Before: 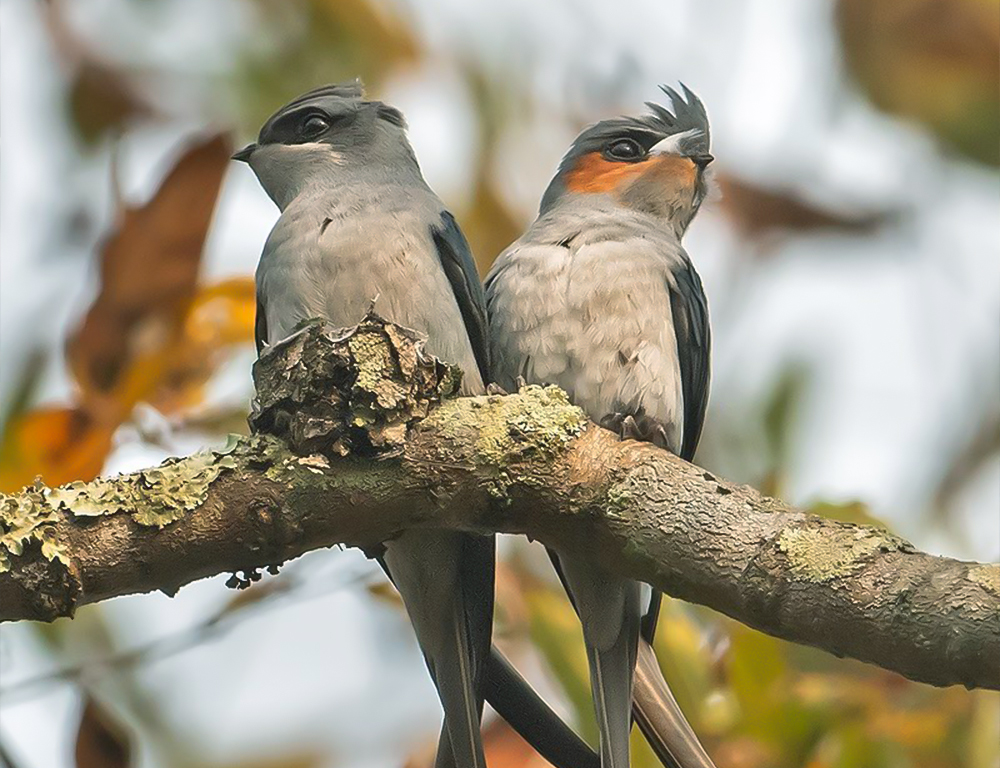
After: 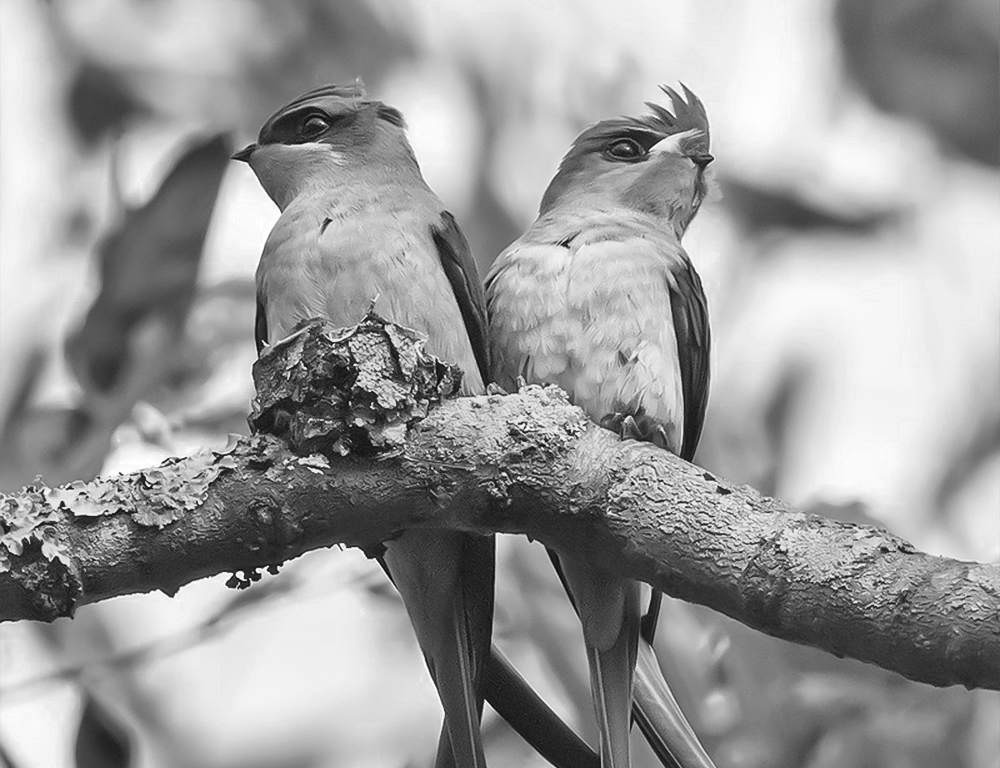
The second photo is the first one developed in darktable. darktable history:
local contrast: mode bilateral grid, contrast 20, coarseness 49, detail 120%, midtone range 0.2
contrast brightness saturation: contrast -0.082, brightness -0.038, saturation -0.108
color zones: curves: ch0 [(0, 0.613) (0.01, 0.613) (0.245, 0.448) (0.498, 0.529) (0.642, 0.665) (0.879, 0.777) (0.99, 0.613)]; ch1 [(0, 0) (0.143, 0) (0.286, 0) (0.429, 0) (0.571, 0) (0.714, 0) (0.857, 0)]
tone curve: curves: ch0 [(0, 0) (0.004, 0.001) (0.133, 0.112) (0.325, 0.362) (0.832, 0.893) (1, 1)], color space Lab, linked channels, preserve colors none
